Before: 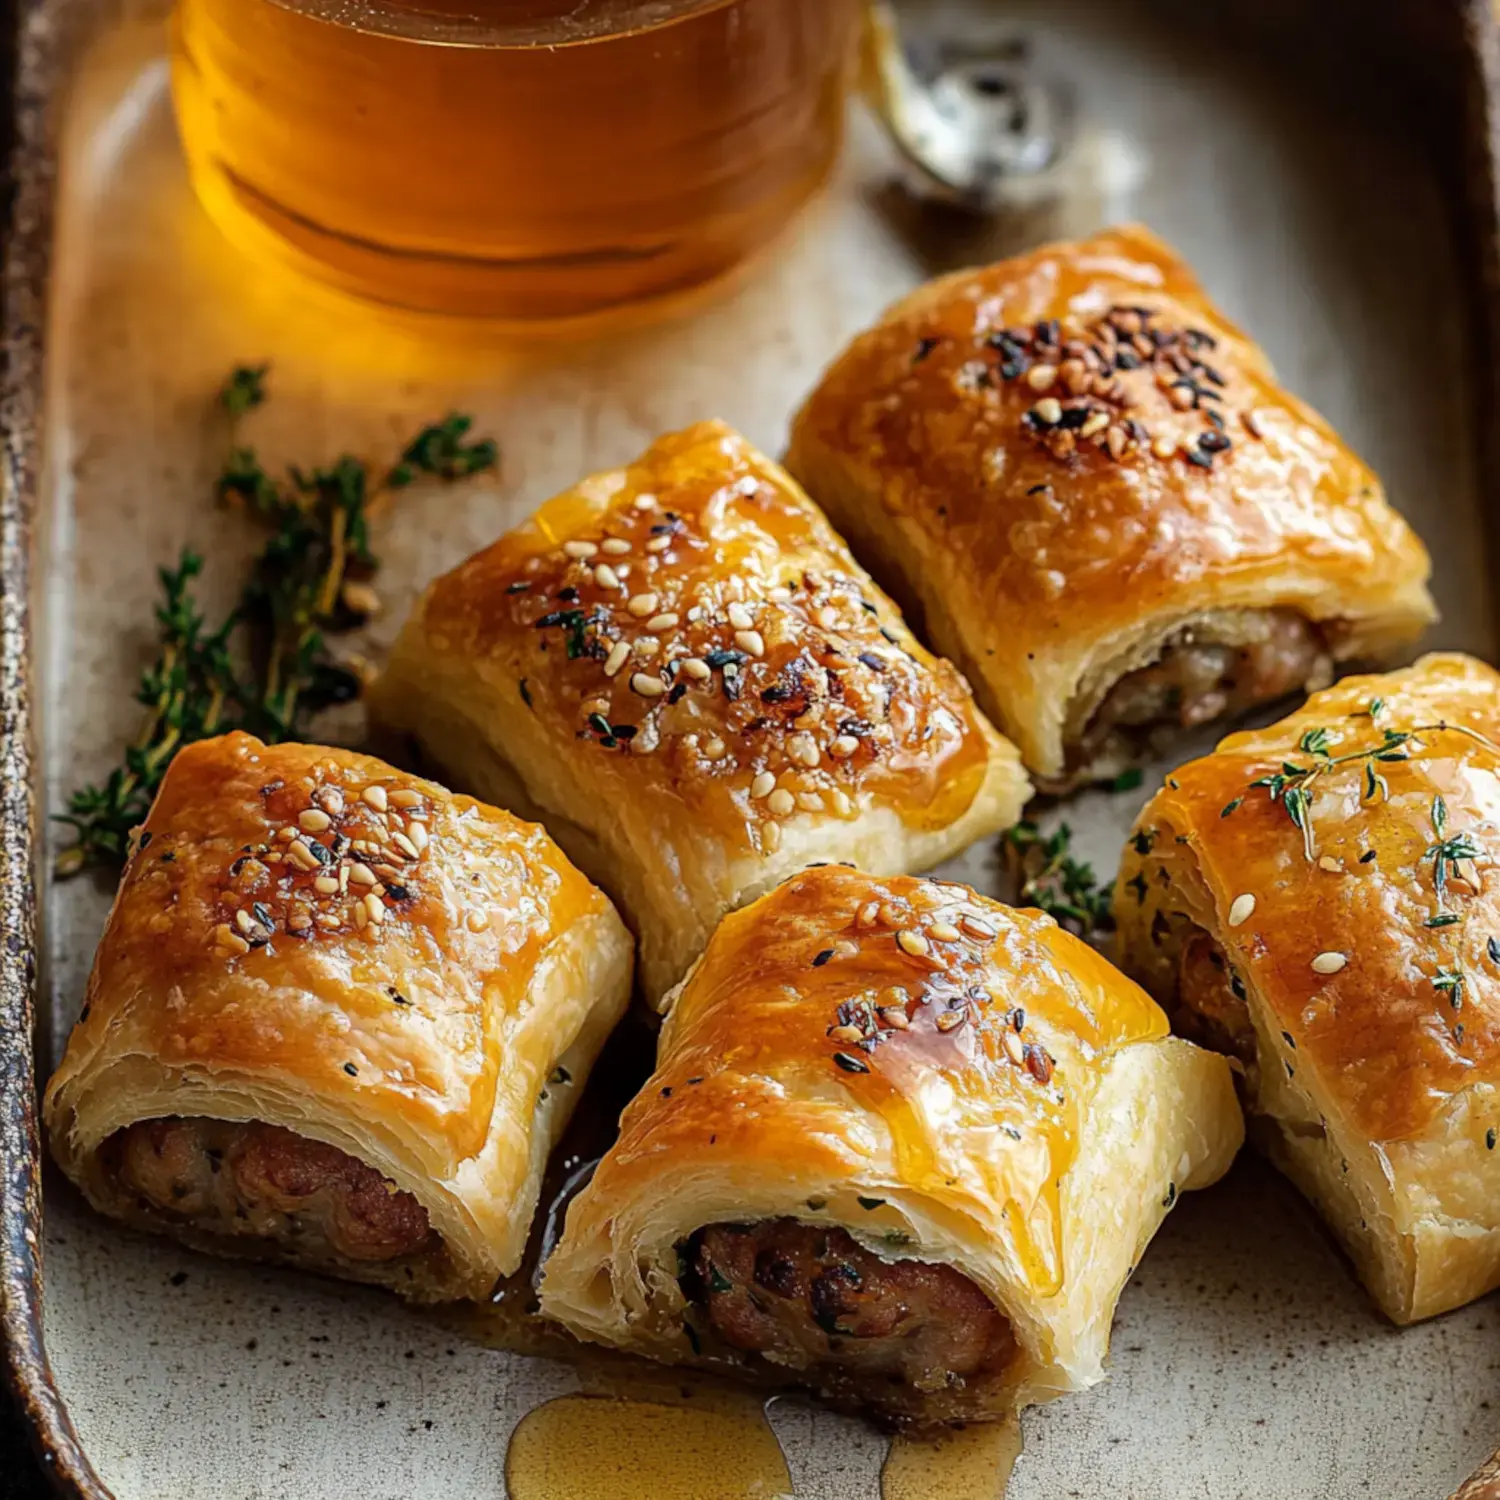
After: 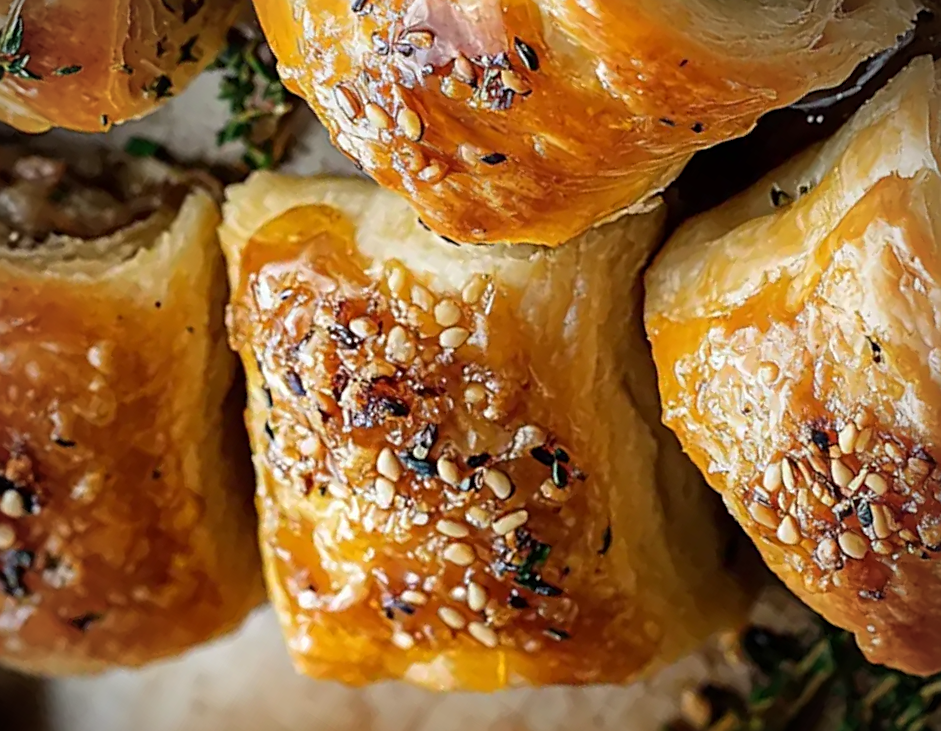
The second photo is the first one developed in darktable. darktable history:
sharpen: on, module defaults
crop and rotate: angle 148.04°, left 9.115%, top 15.674%, right 4.409%, bottom 17.152%
vignetting: brightness -0.579, saturation -0.249
exposure: compensate highlight preservation false
